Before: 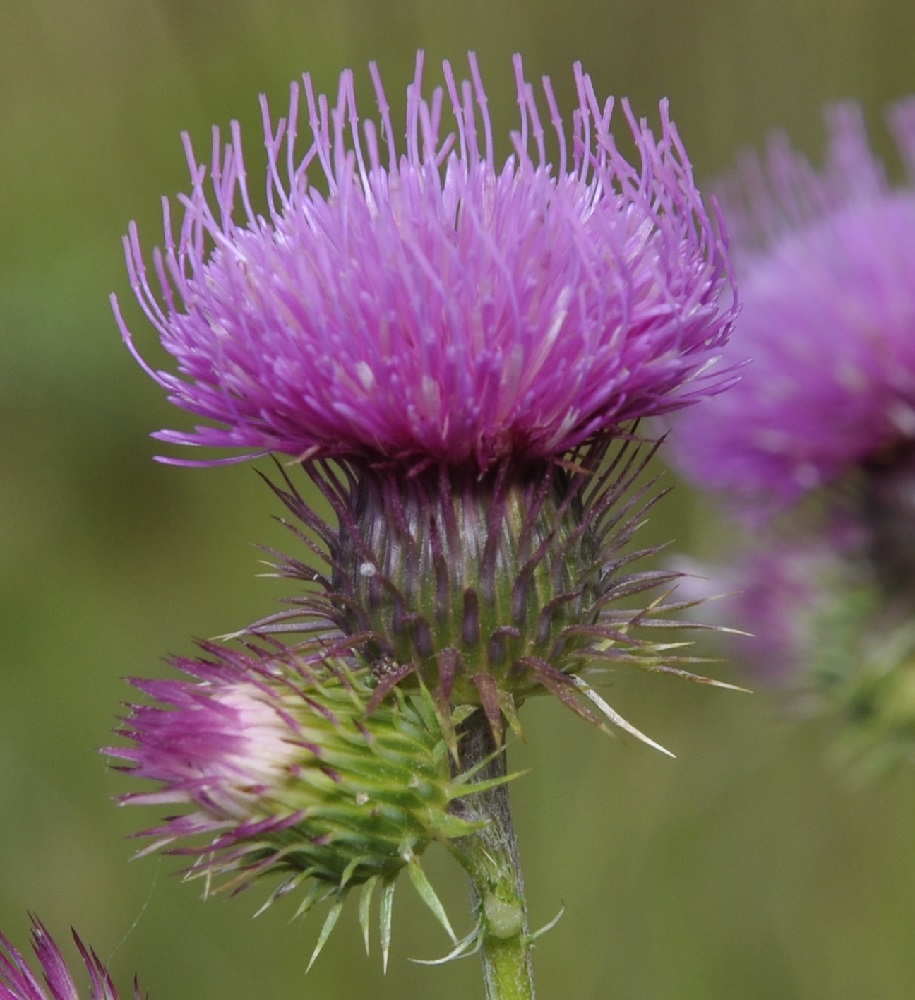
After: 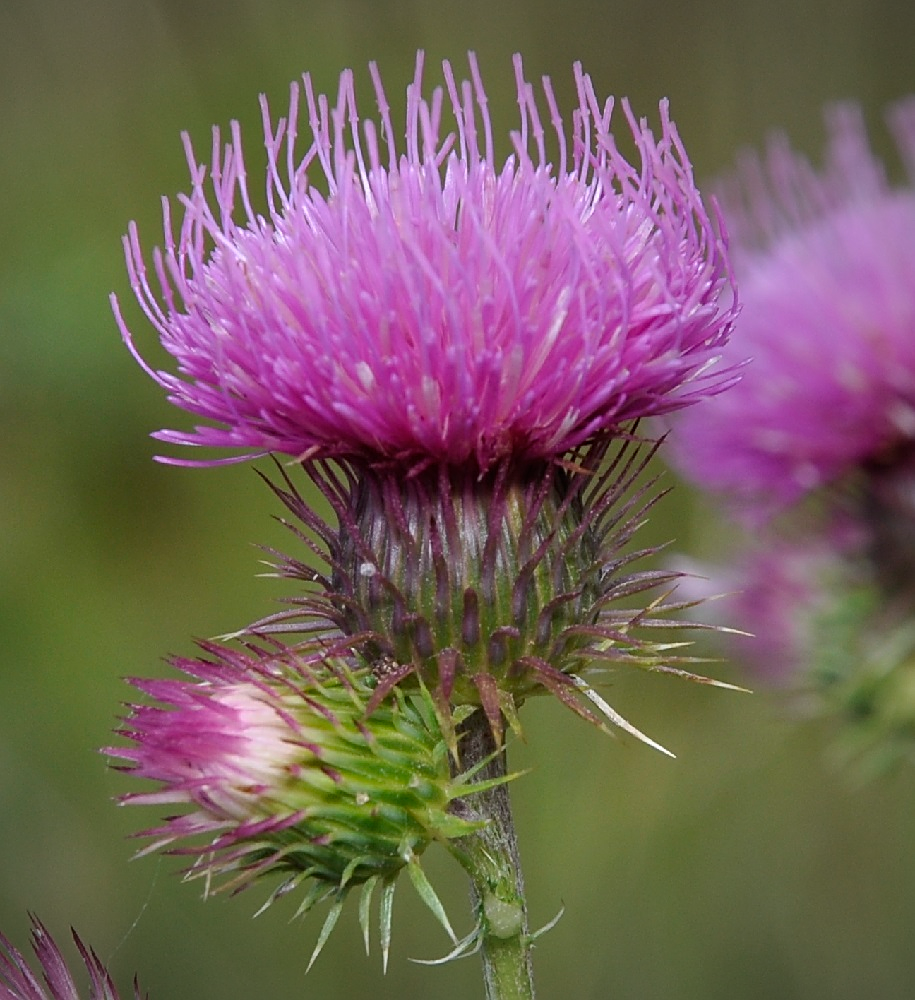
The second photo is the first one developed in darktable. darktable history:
vignetting: fall-off start 85.25%, fall-off radius 80.62%, width/height ratio 1.217
sharpen: on, module defaults
